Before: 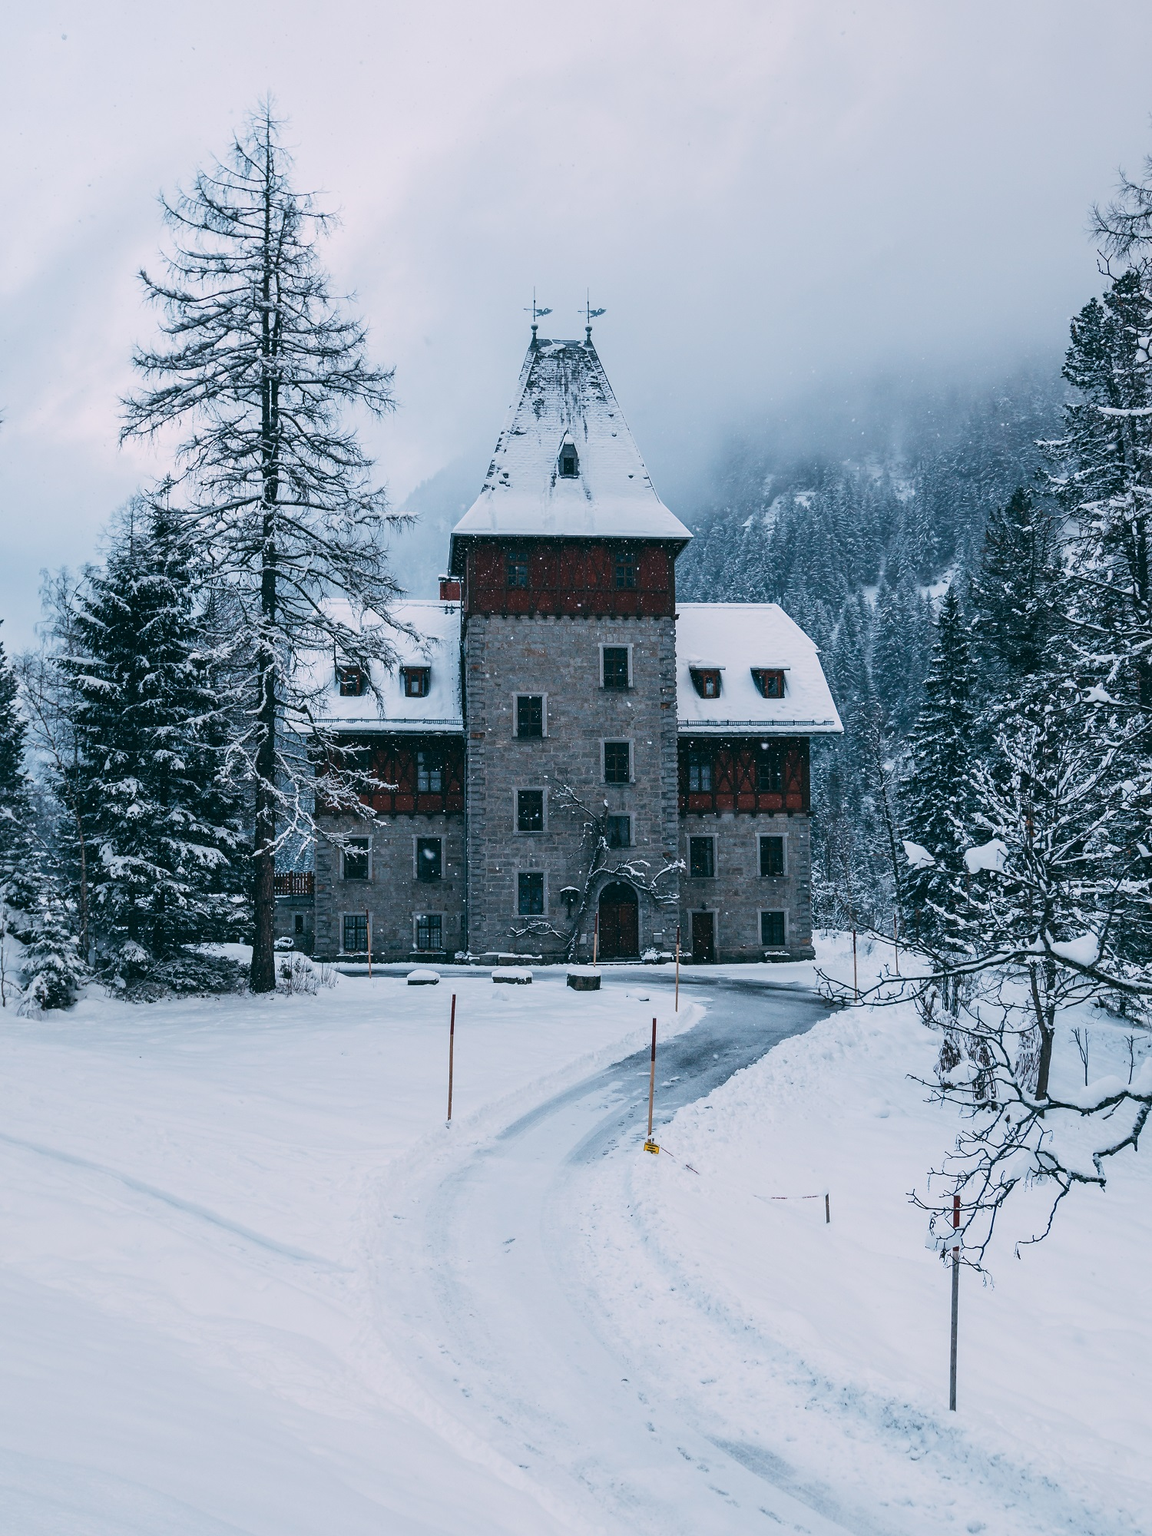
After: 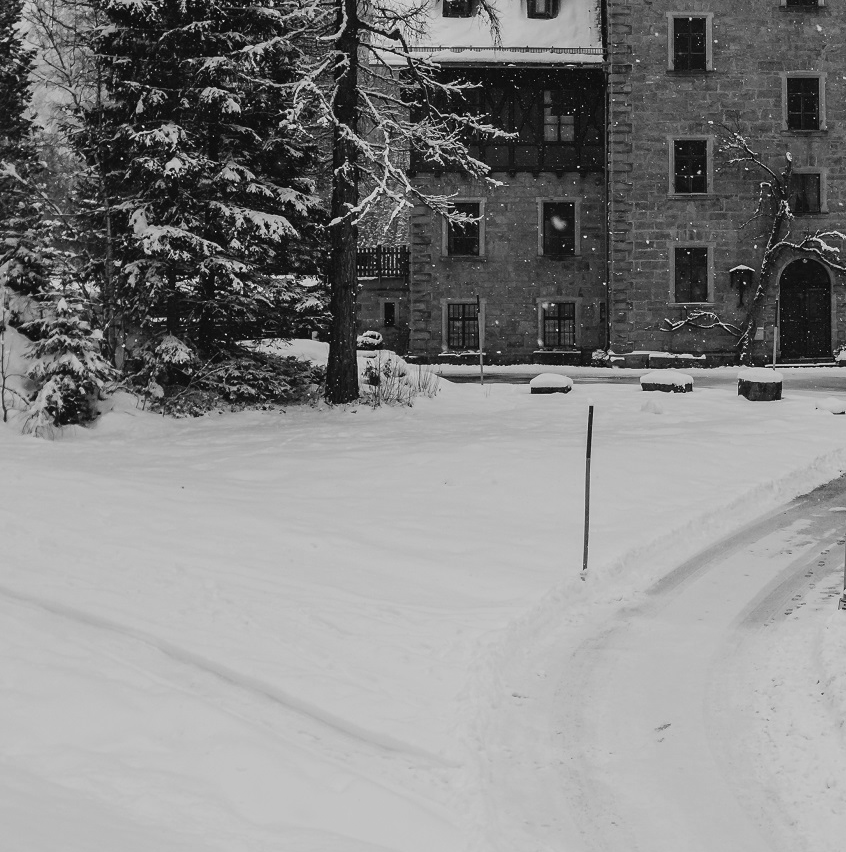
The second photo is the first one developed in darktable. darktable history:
monochrome: a -92.57, b 58.91
crop: top 44.483%, right 43.593%, bottom 12.892%
